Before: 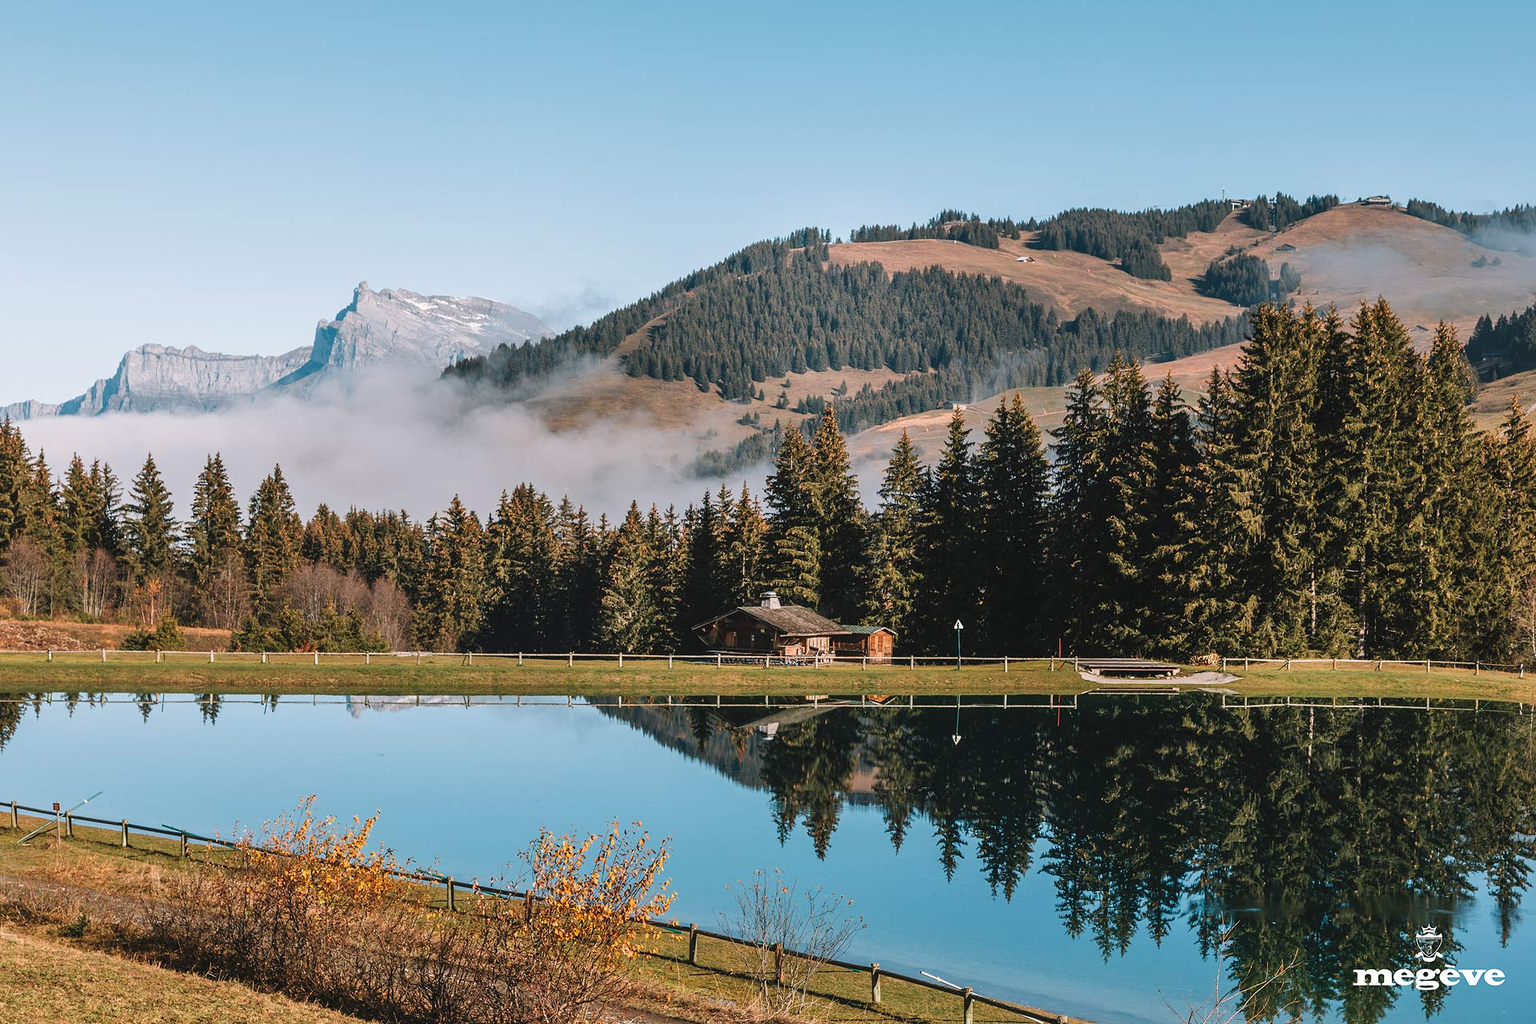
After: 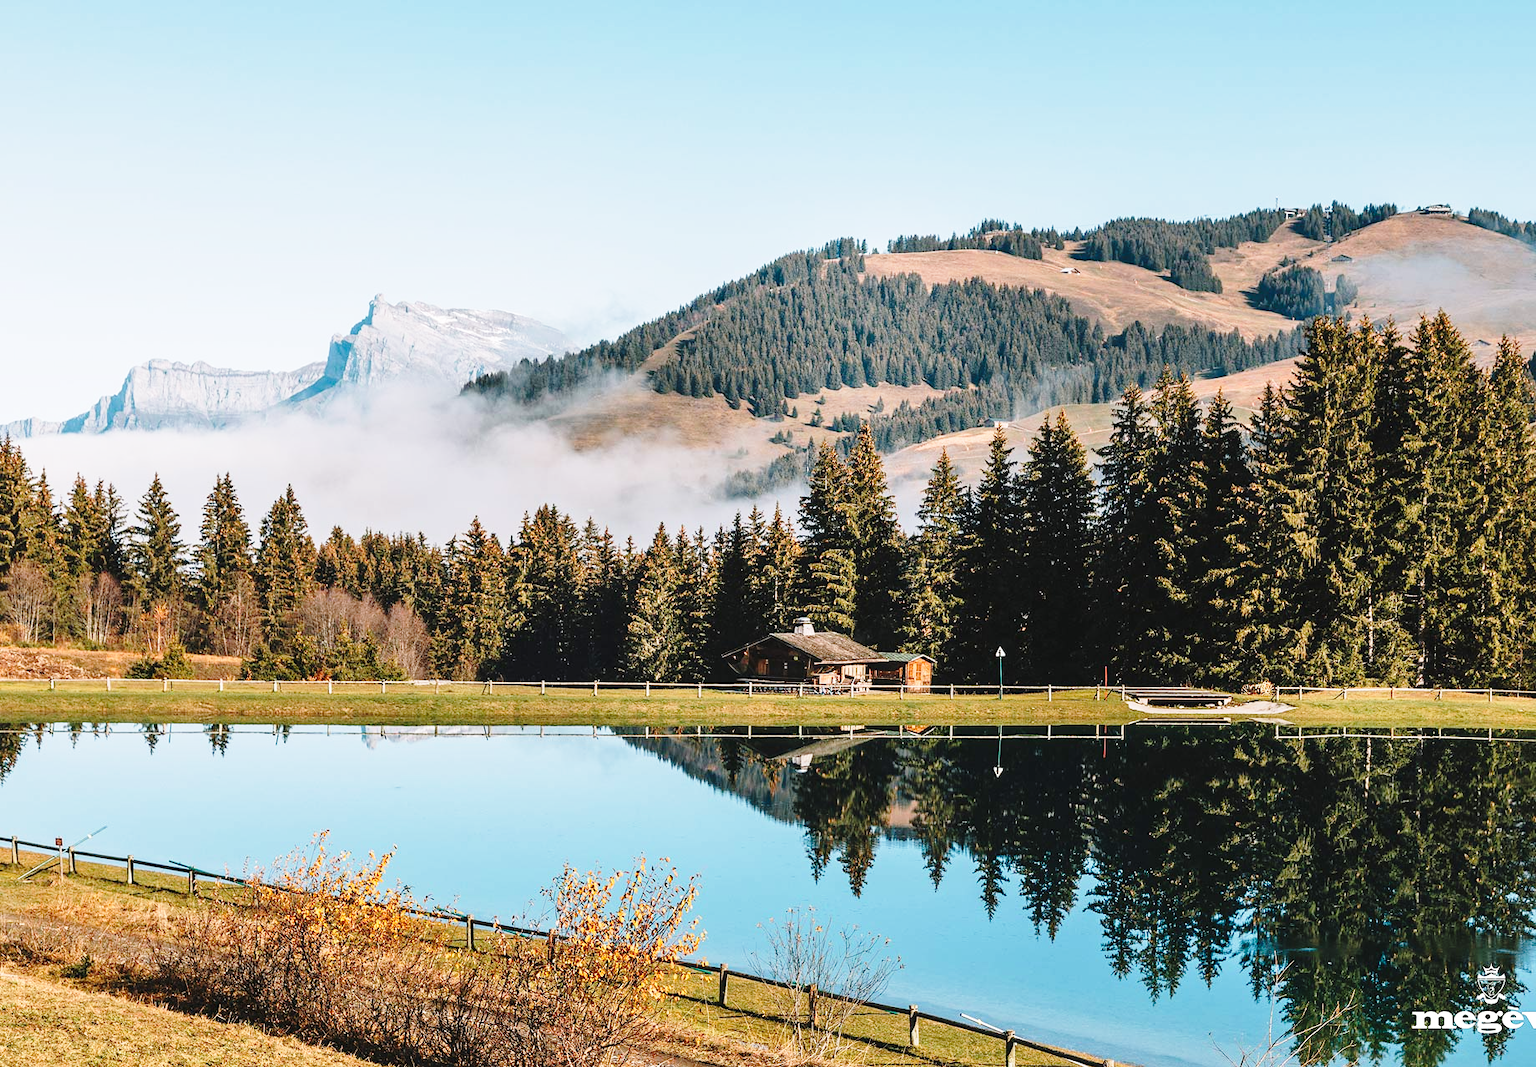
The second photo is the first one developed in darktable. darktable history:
base curve: curves: ch0 [(0, 0) (0.028, 0.03) (0.121, 0.232) (0.46, 0.748) (0.859, 0.968) (1, 1)], preserve colors none
crop: right 4.126%, bottom 0.031%
